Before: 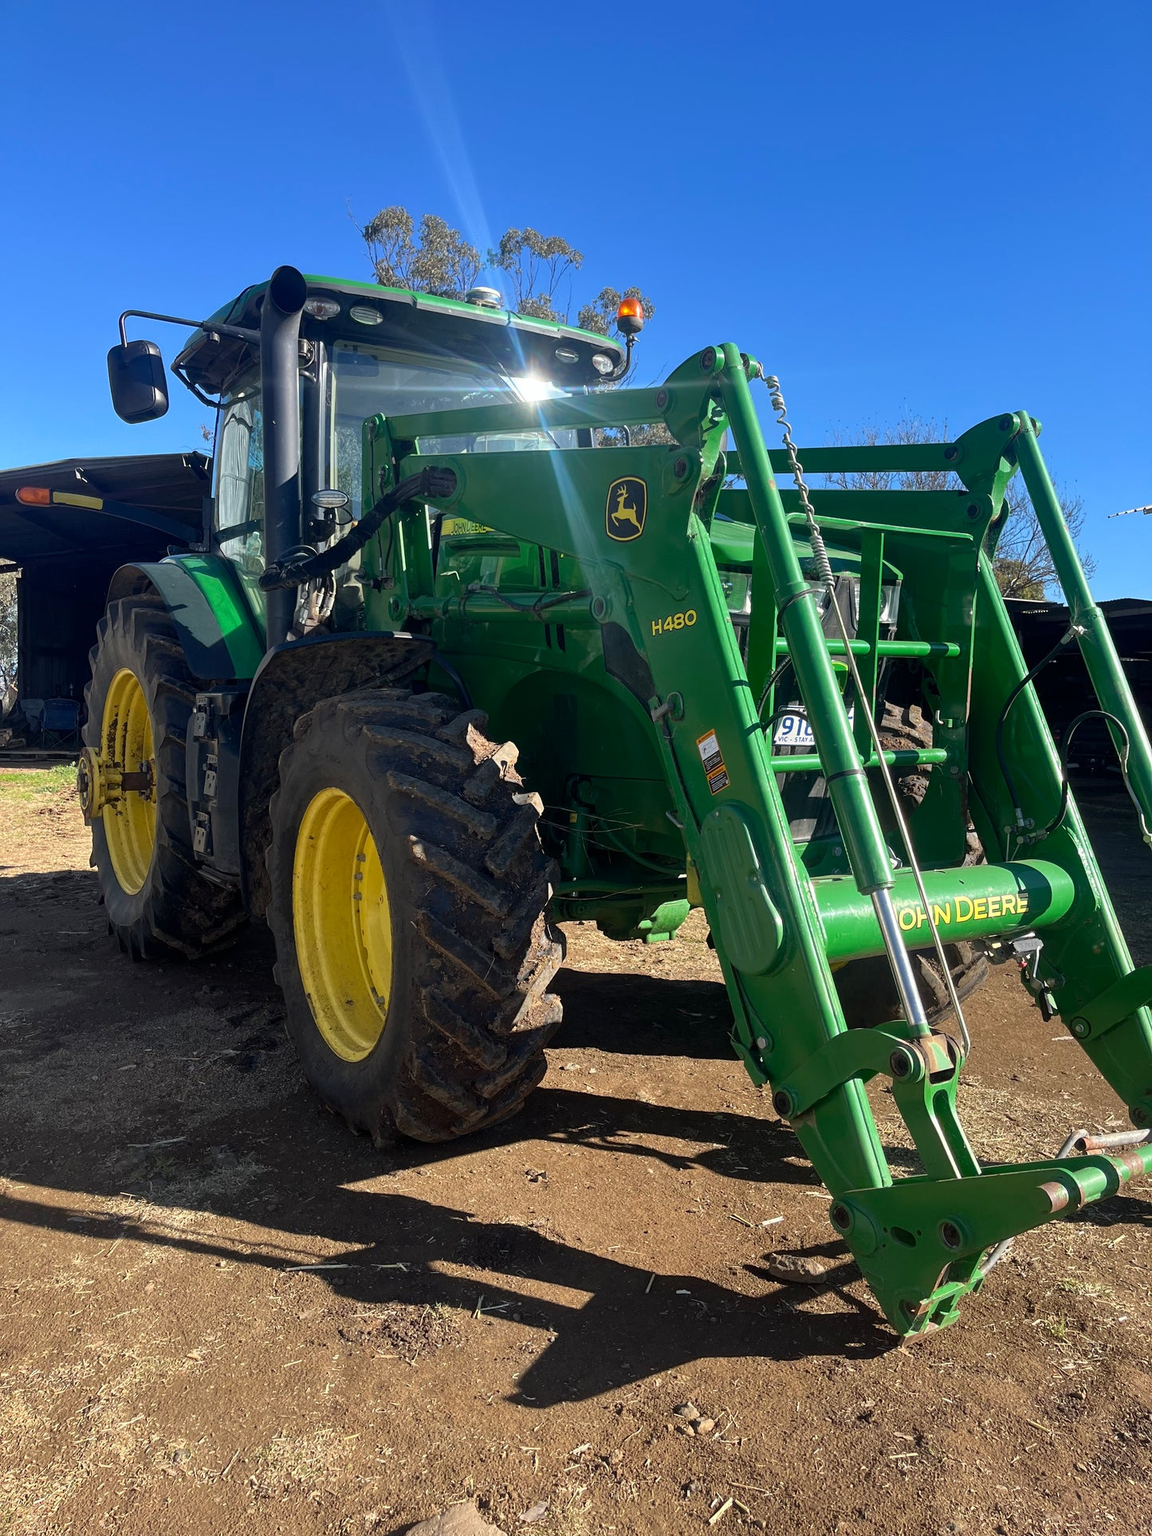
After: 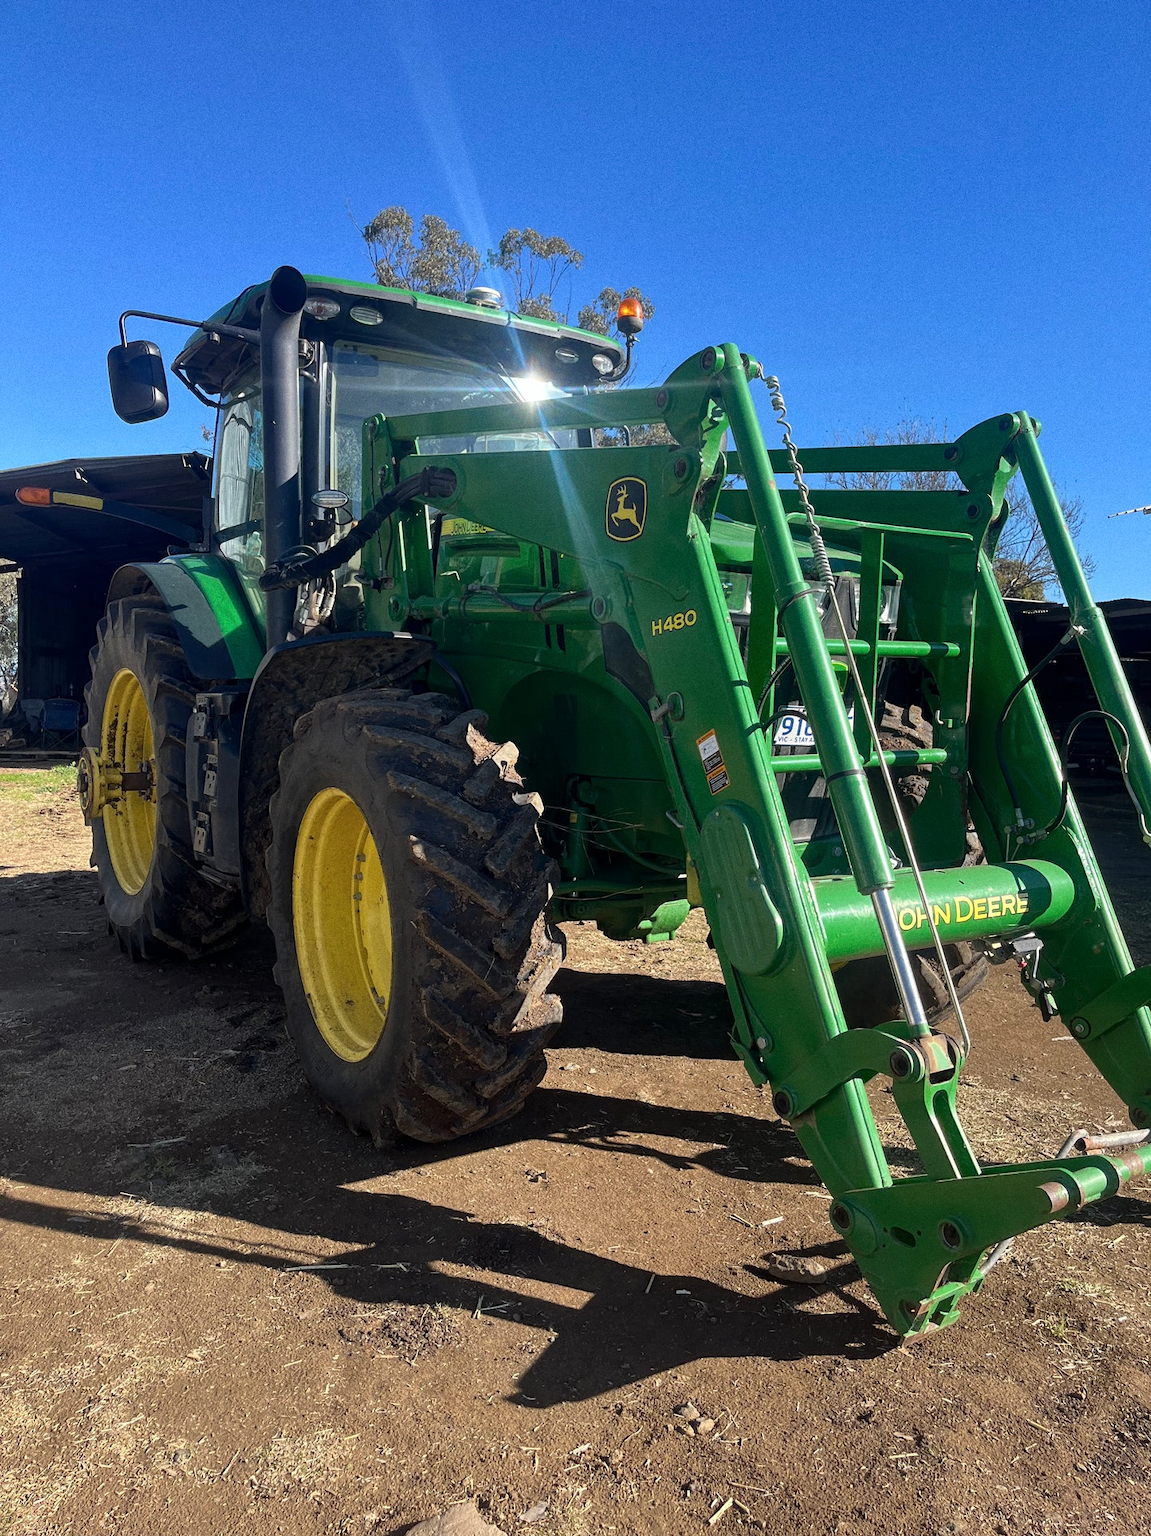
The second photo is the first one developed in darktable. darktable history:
local contrast: mode bilateral grid, contrast 10, coarseness 25, detail 110%, midtone range 0.2
grain: coarseness 0.09 ISO
color zones: curves: ch1 [(0, 0.469) (0.001, 0.469) (0.12, 0.446) (0.248, 0.469) (0.5, 0.5) (0.748, 0.5) (0.999, 0.469) (1, 0.469)]
